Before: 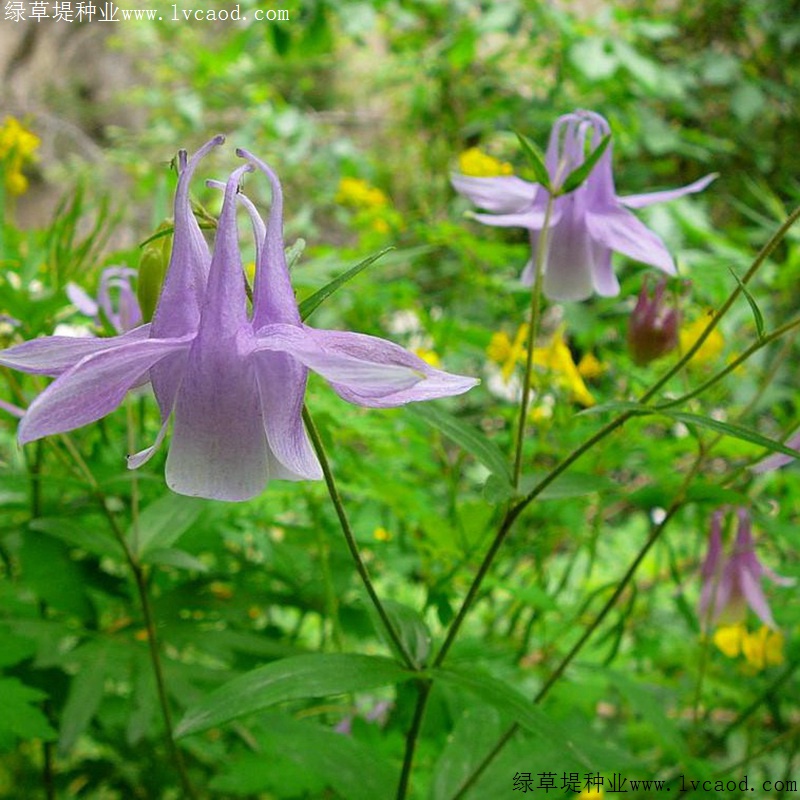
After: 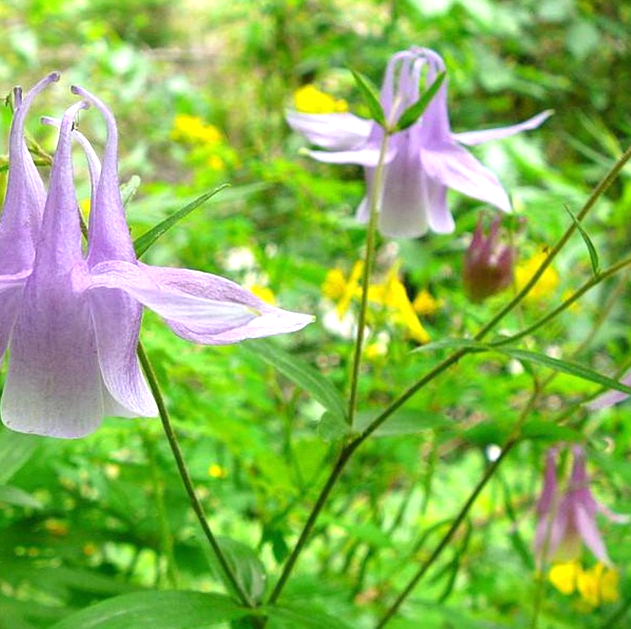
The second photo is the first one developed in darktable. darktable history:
crop and rotate: left 20.74%, top 7.912%, right 0.375%, bottom 13.378%
exposure: exposure 0.722 EV, compensate highlight preservation false
